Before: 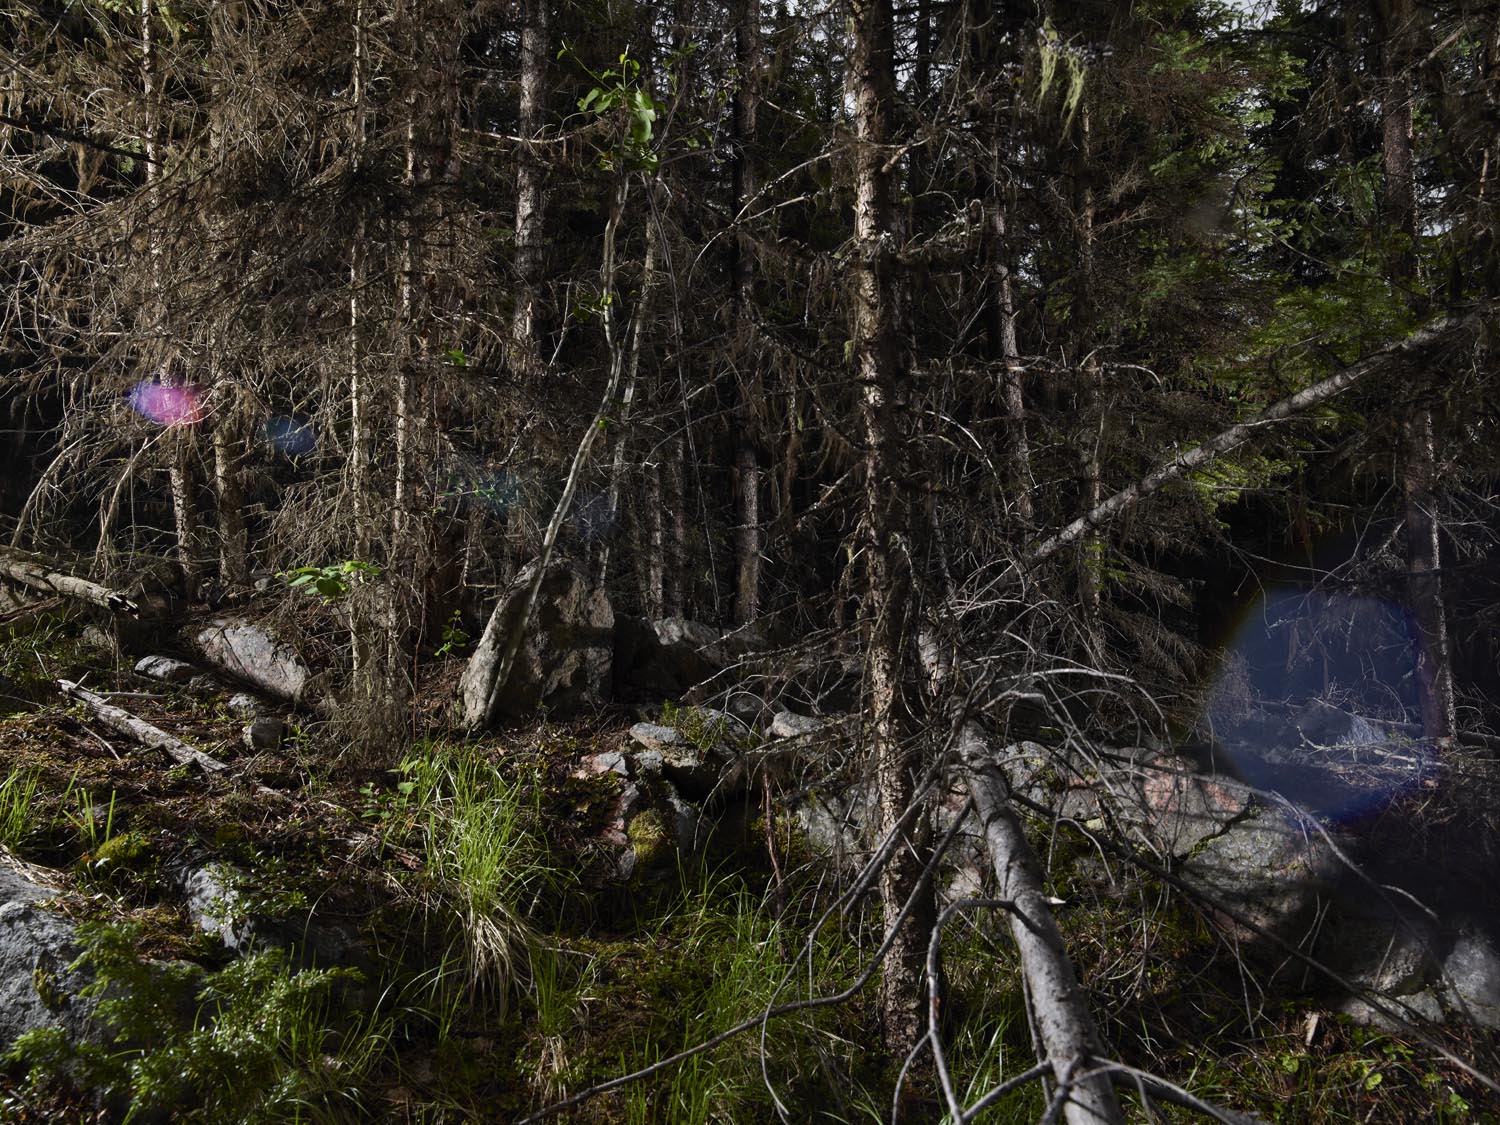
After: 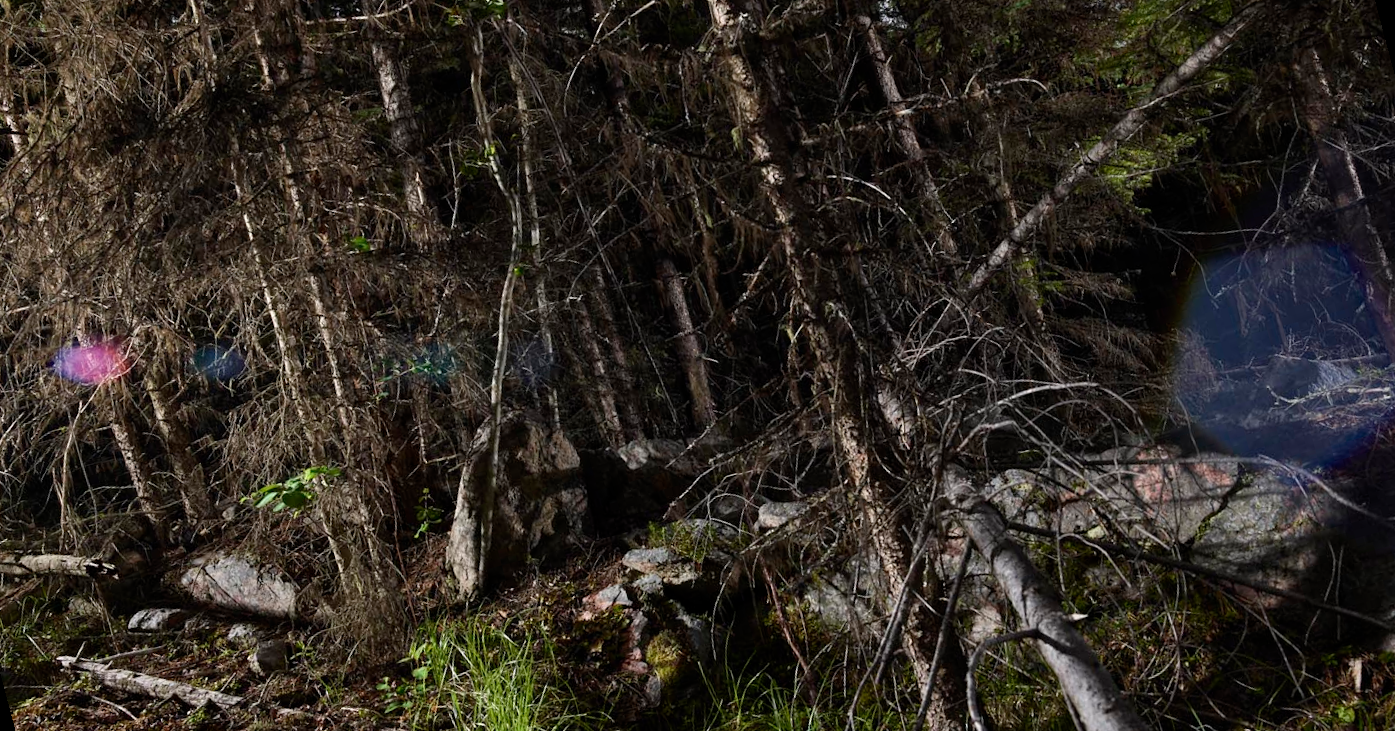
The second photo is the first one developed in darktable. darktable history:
color zones: curves: ch0 [(0.25, 0.5) (0.463, 0.627) (0.484, 0.637) (0.75, 0.5)]
rotate and perspective: rotation -14.8°, crop left 0.1, crop right 0.903, crop top 0.25, crop bottom 0.748
